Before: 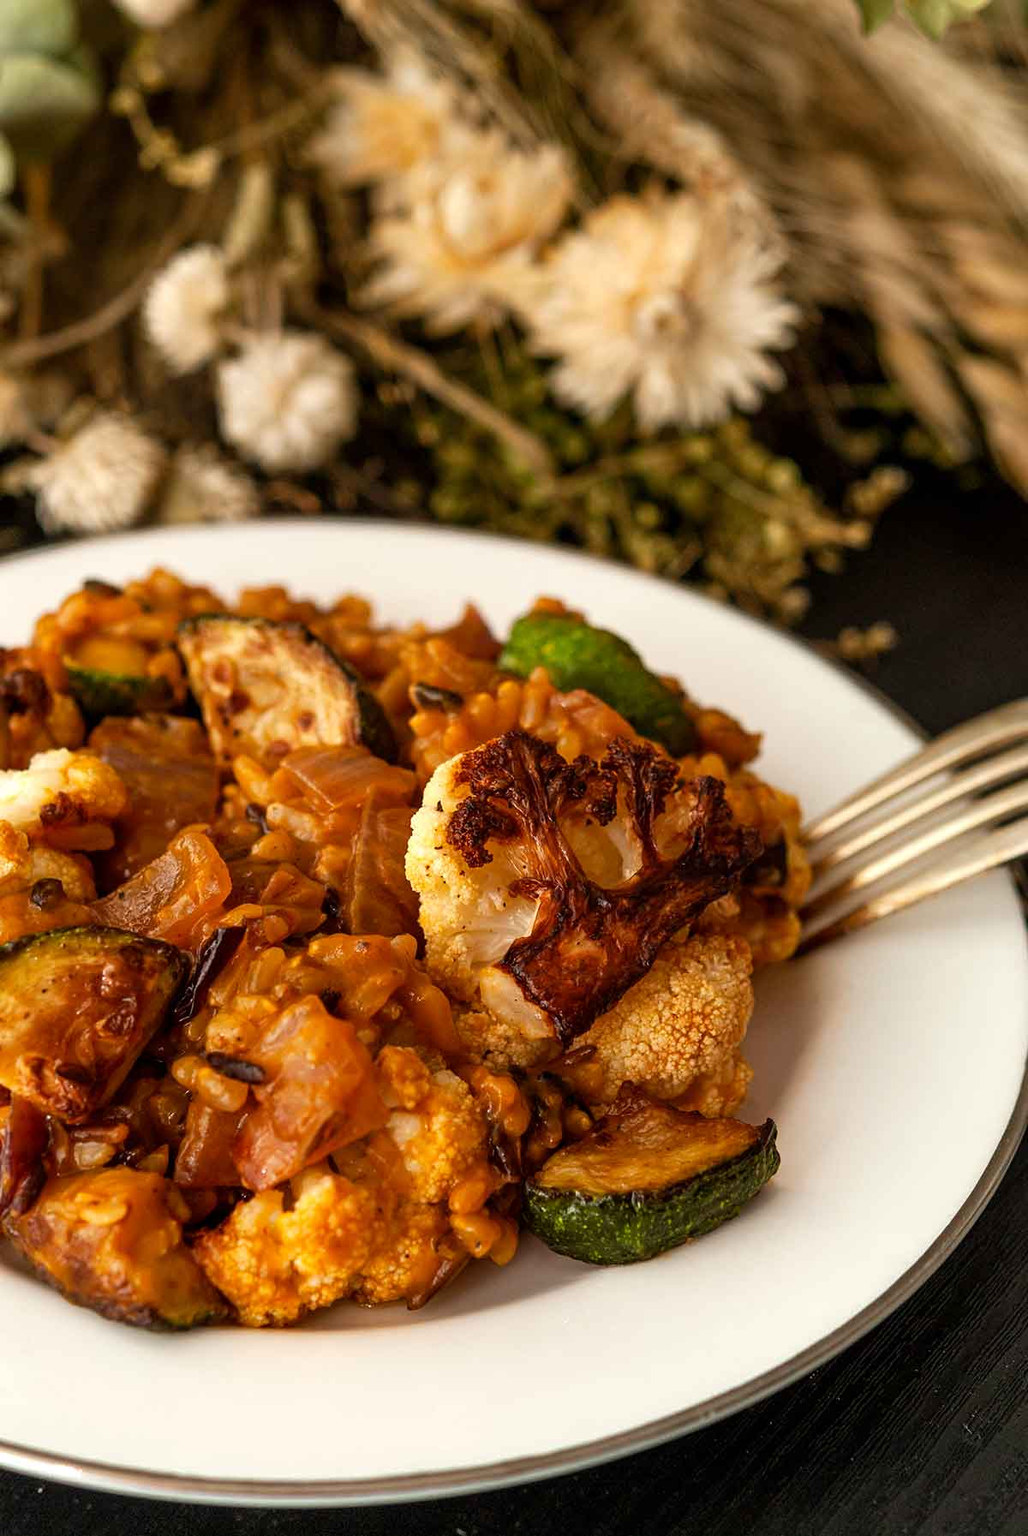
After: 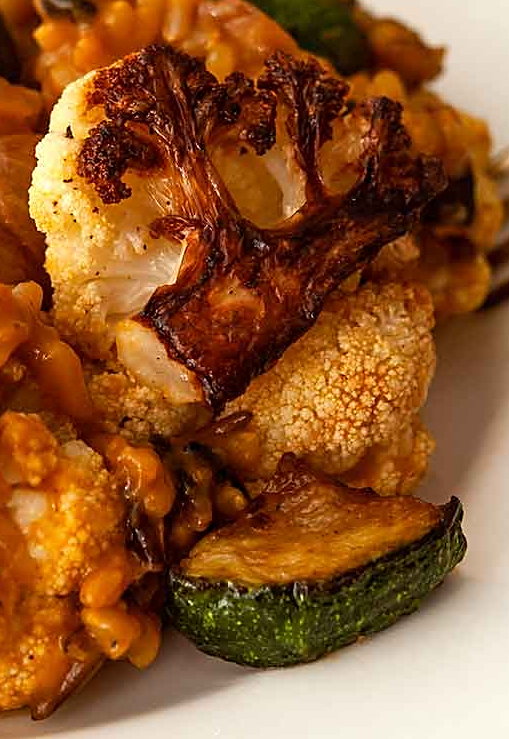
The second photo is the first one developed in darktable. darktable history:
sharpen: radius 1.864, amount 0.415, threshold 1.27
crop: left 37.001%, top 45.133%, right 20.529%, bottom 13.6%
